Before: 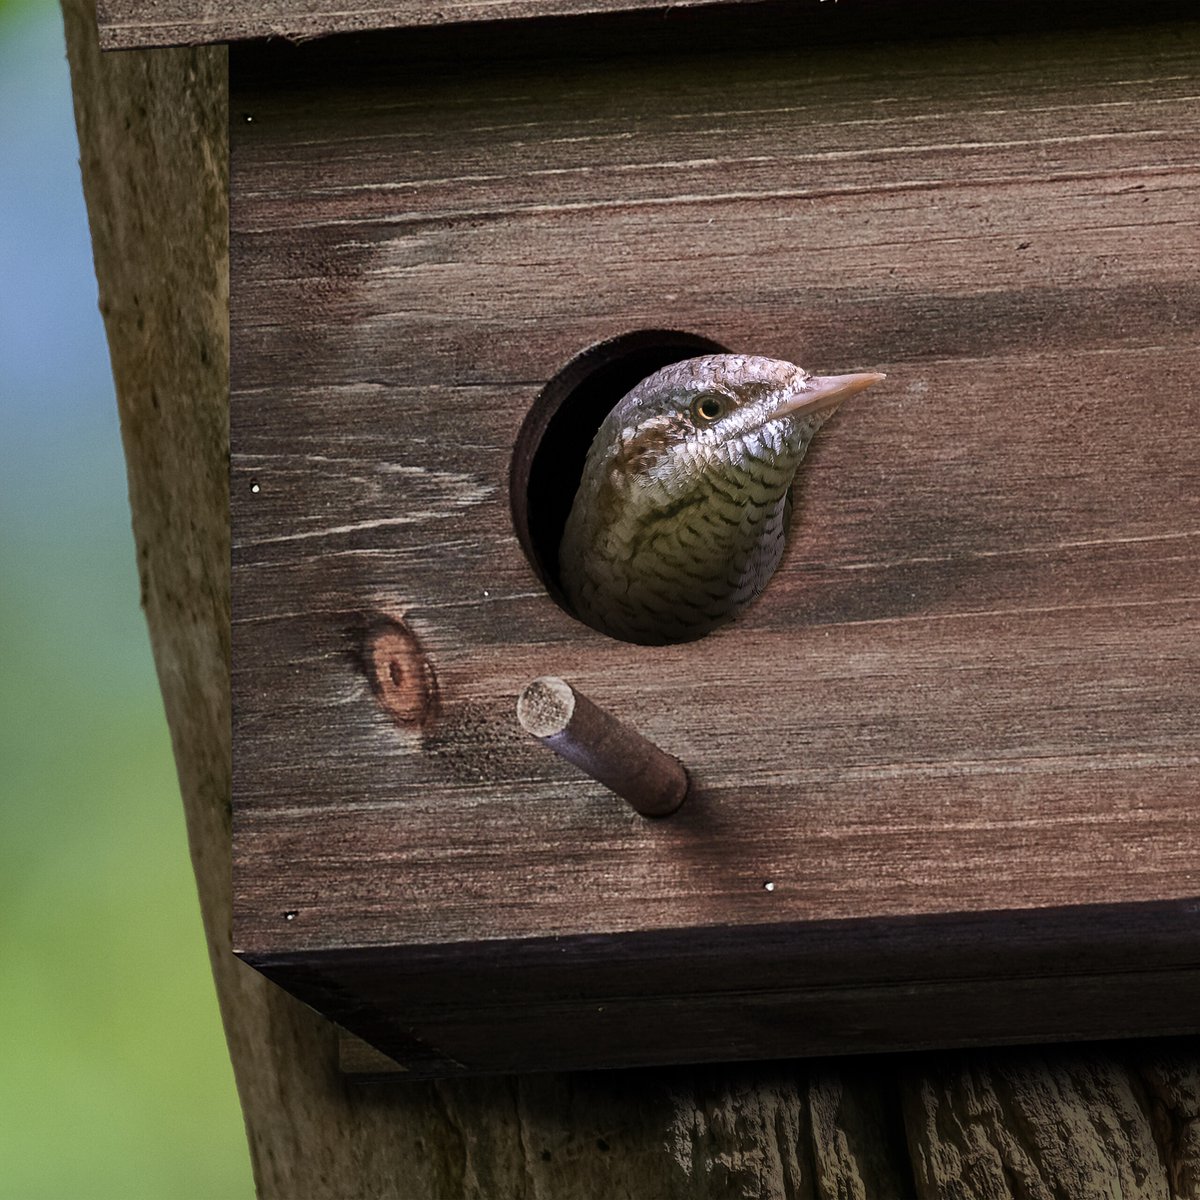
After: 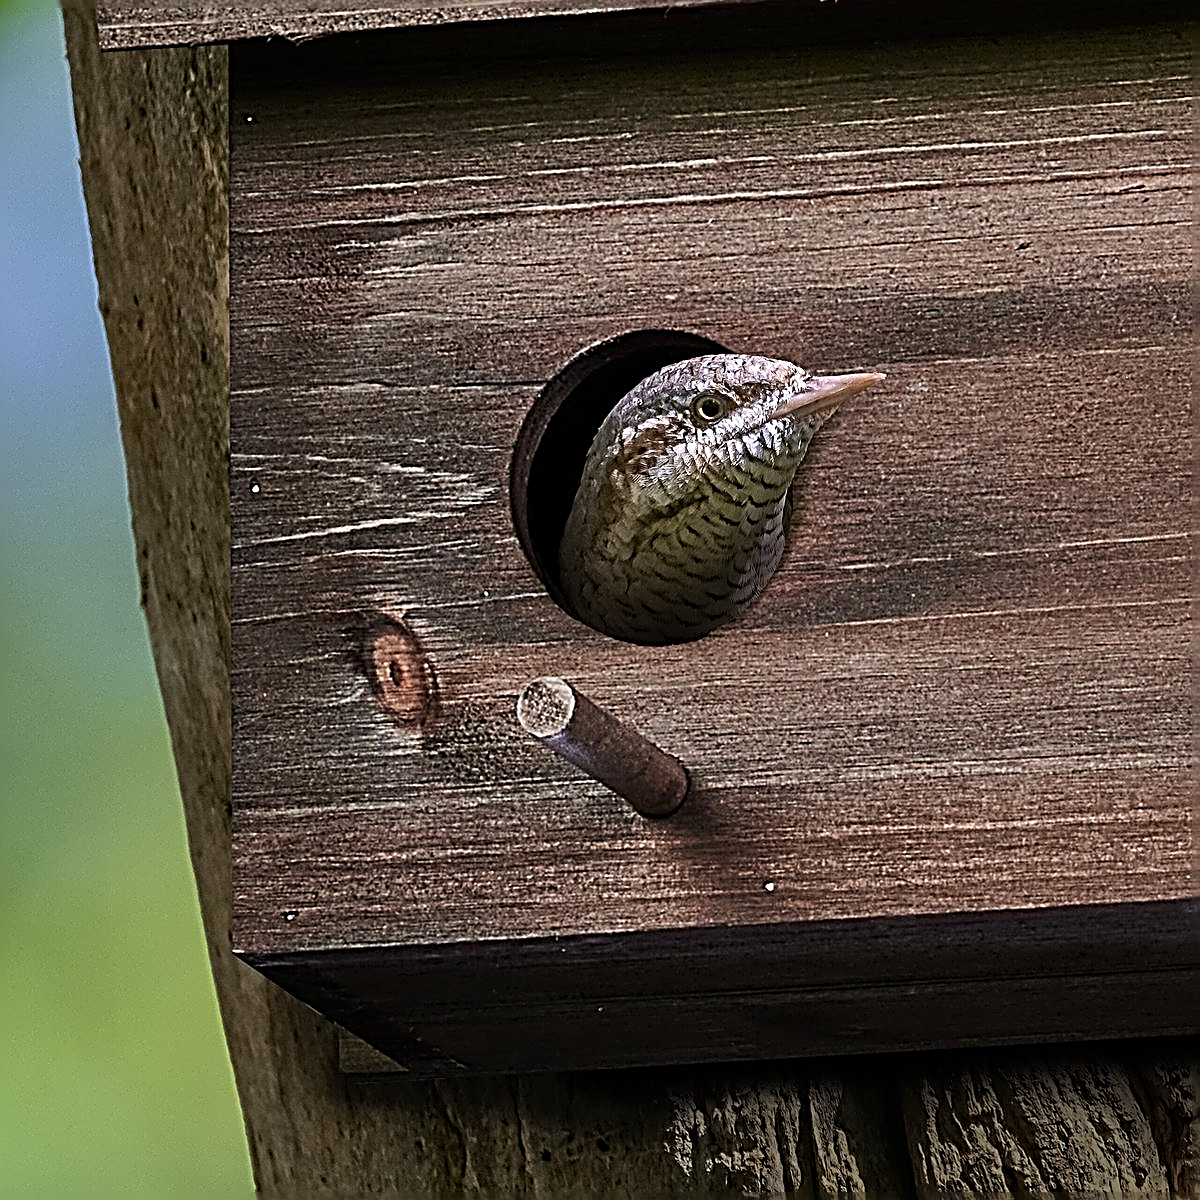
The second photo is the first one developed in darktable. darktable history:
sharpen: radius 3.169, amount 1.738
